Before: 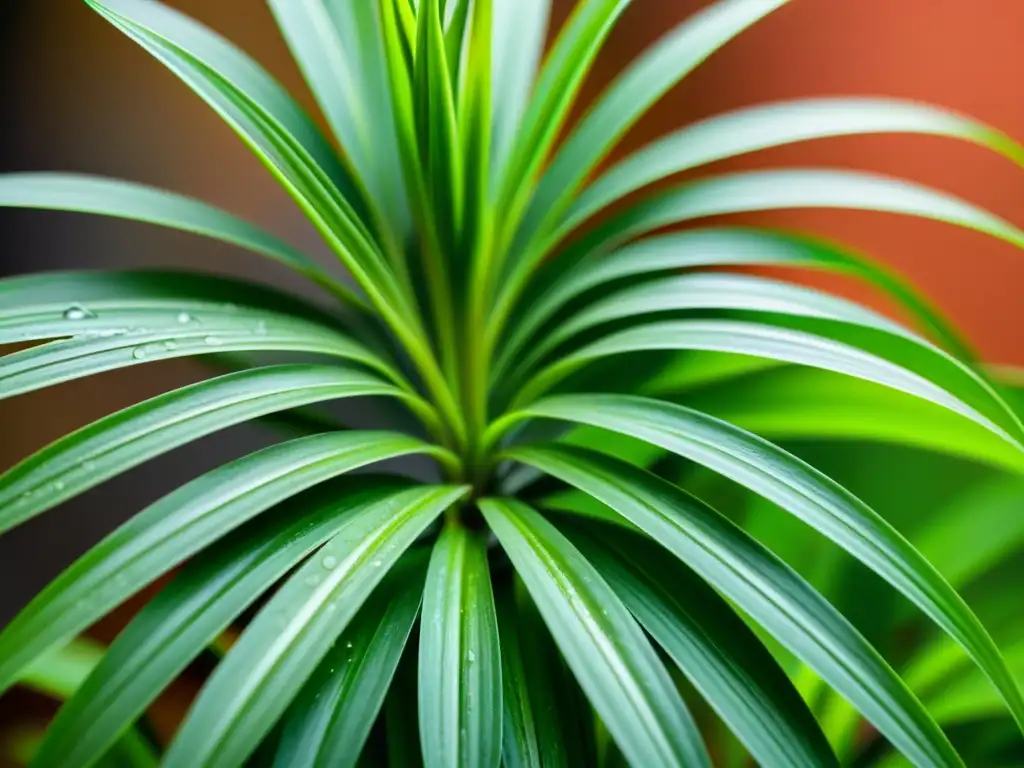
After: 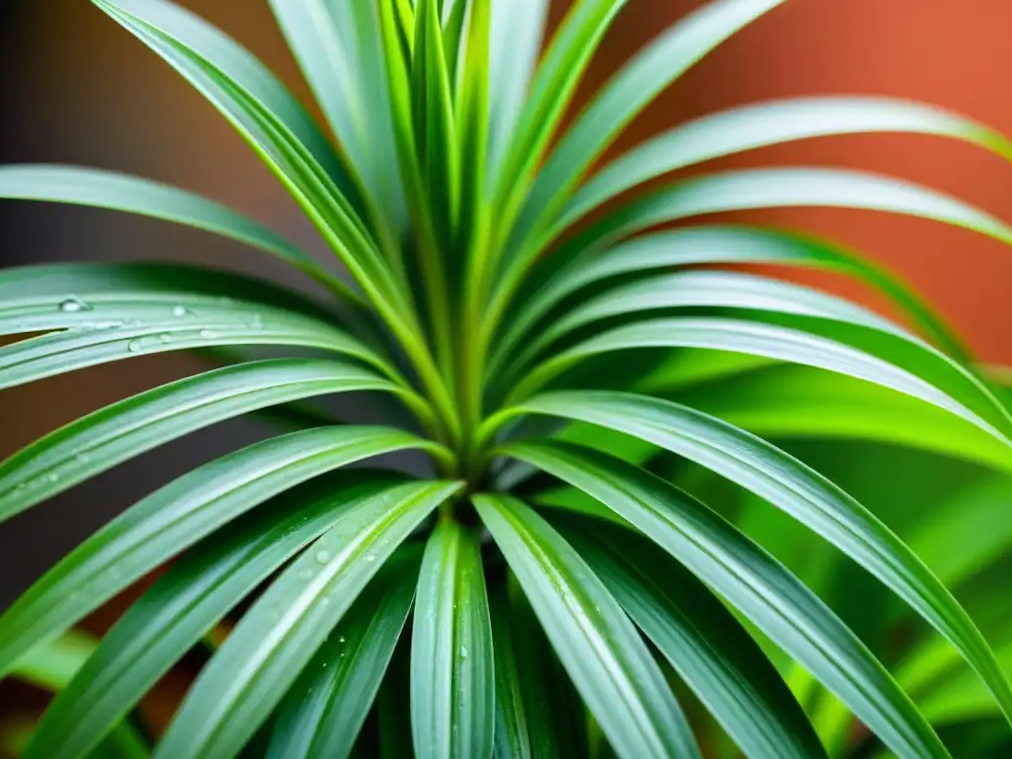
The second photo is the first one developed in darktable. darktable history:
base curve: curves: ch0 [(0, 0) (0.297, 0.298) (1, 1)], preserve colors none
crop and rotate: angle -0.5°
white balance: red 1.004, blue 1.024
